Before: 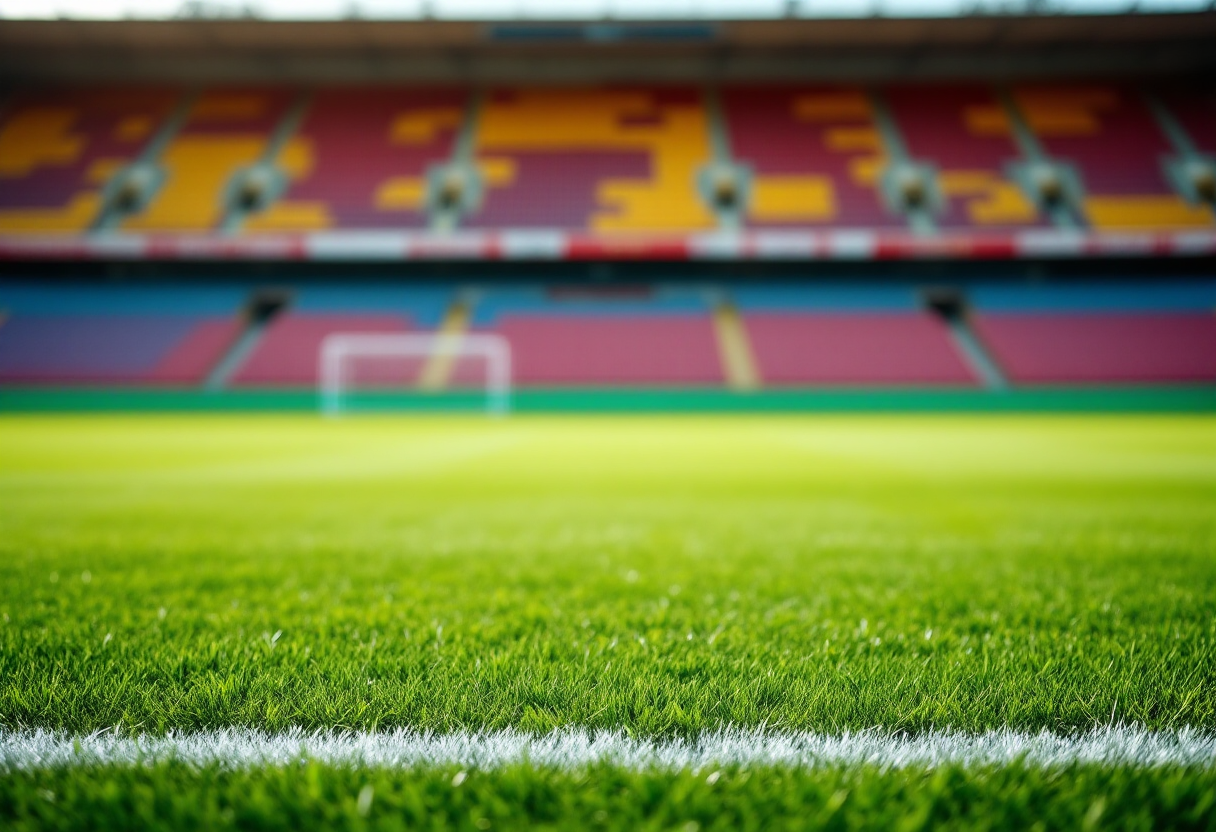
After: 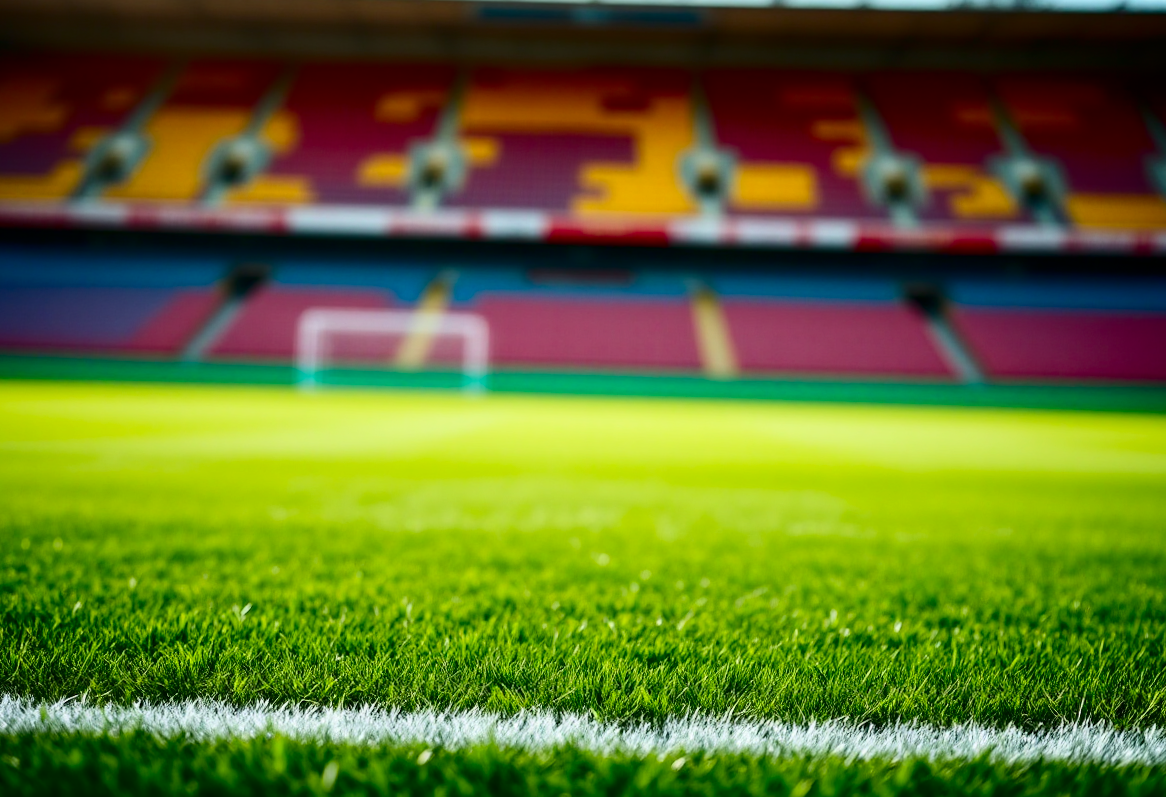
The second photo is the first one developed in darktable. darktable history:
crop and rotate: angle -1.69°
contrast brightness saturation: contrast 0.21, brightness -0.11, saturation 0.21
